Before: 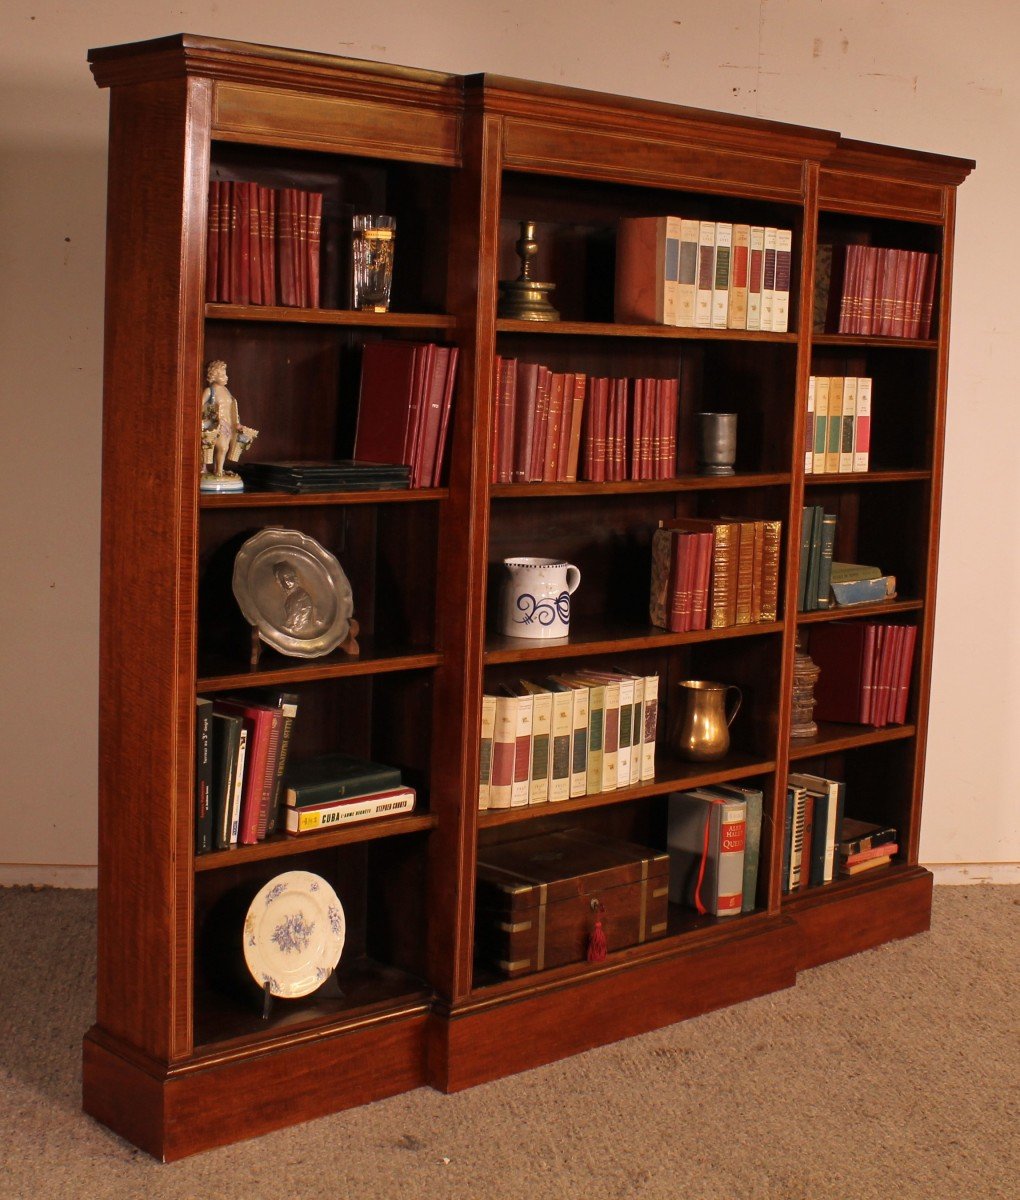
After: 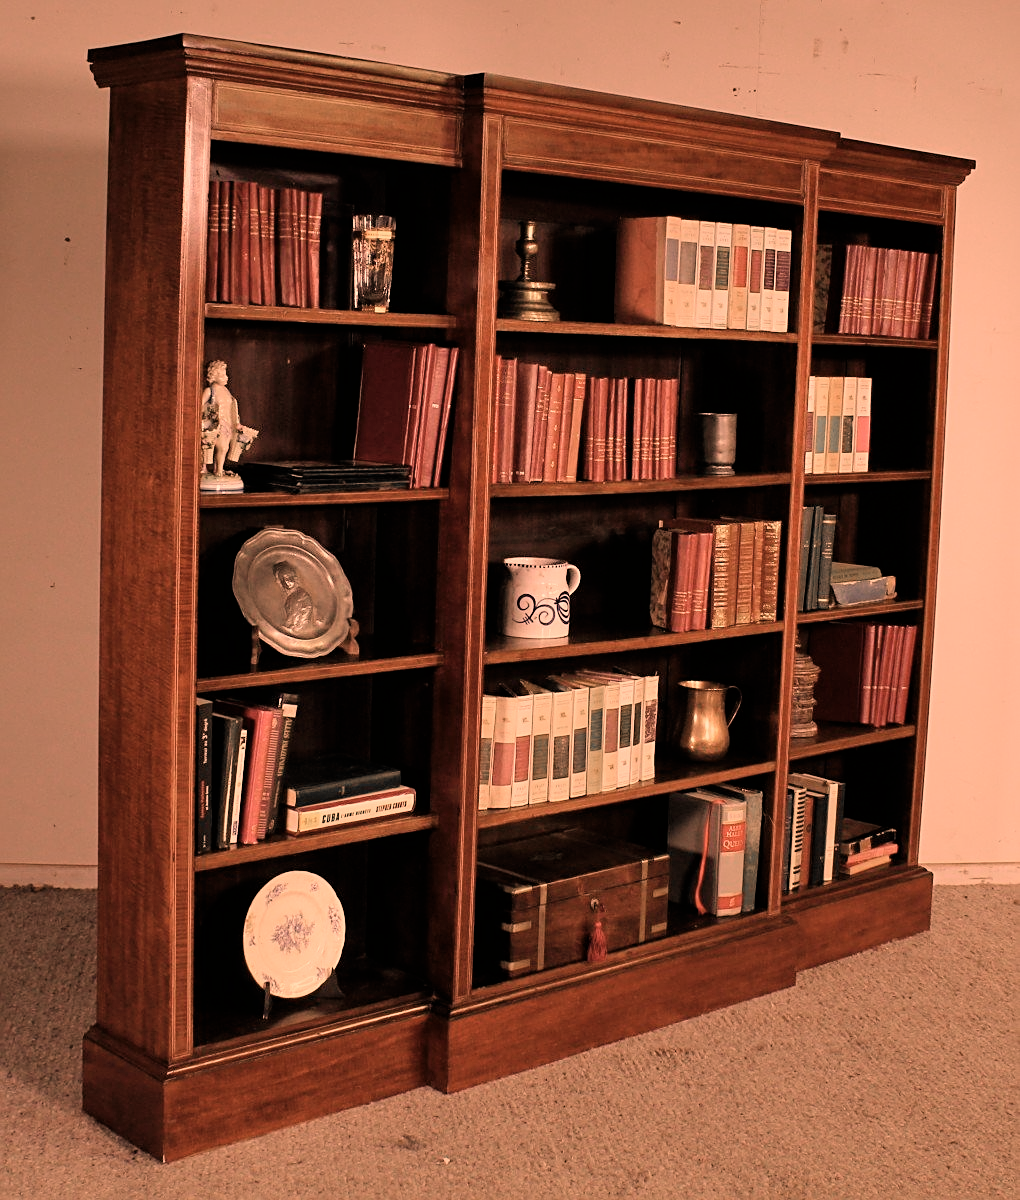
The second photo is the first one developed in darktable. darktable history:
shadows and highlights: shadows 30.63, highlights -63.22, shadows color adjustment 98%, highlights color adjustment 58.61%, soften with gaussian
color correction: highlights a* 40, highlights b* 40, saturation 0.69
sharpen: on, module defaults
color zones: curves: ch0 [(0, 0.65) (0.096, 0.644) (0.221, 0.539) (0.429, 0.5) (0.571, 0.5) (0.714, 0.5) (0.857, 0.5) (1, 0.65)]; ch1 [(0, 0.5) (0.143, 0.5) (0.257, -0.002) (0.429, 0.04) (0.571, -0.001) (0.714, -0.015) (0.857, 0.024) (1, 0.5)]
filmic rgb: black relative exposure -6.59 EV, white relative exposure 4.71 EV, hardness 3.13, contrast 0.805
